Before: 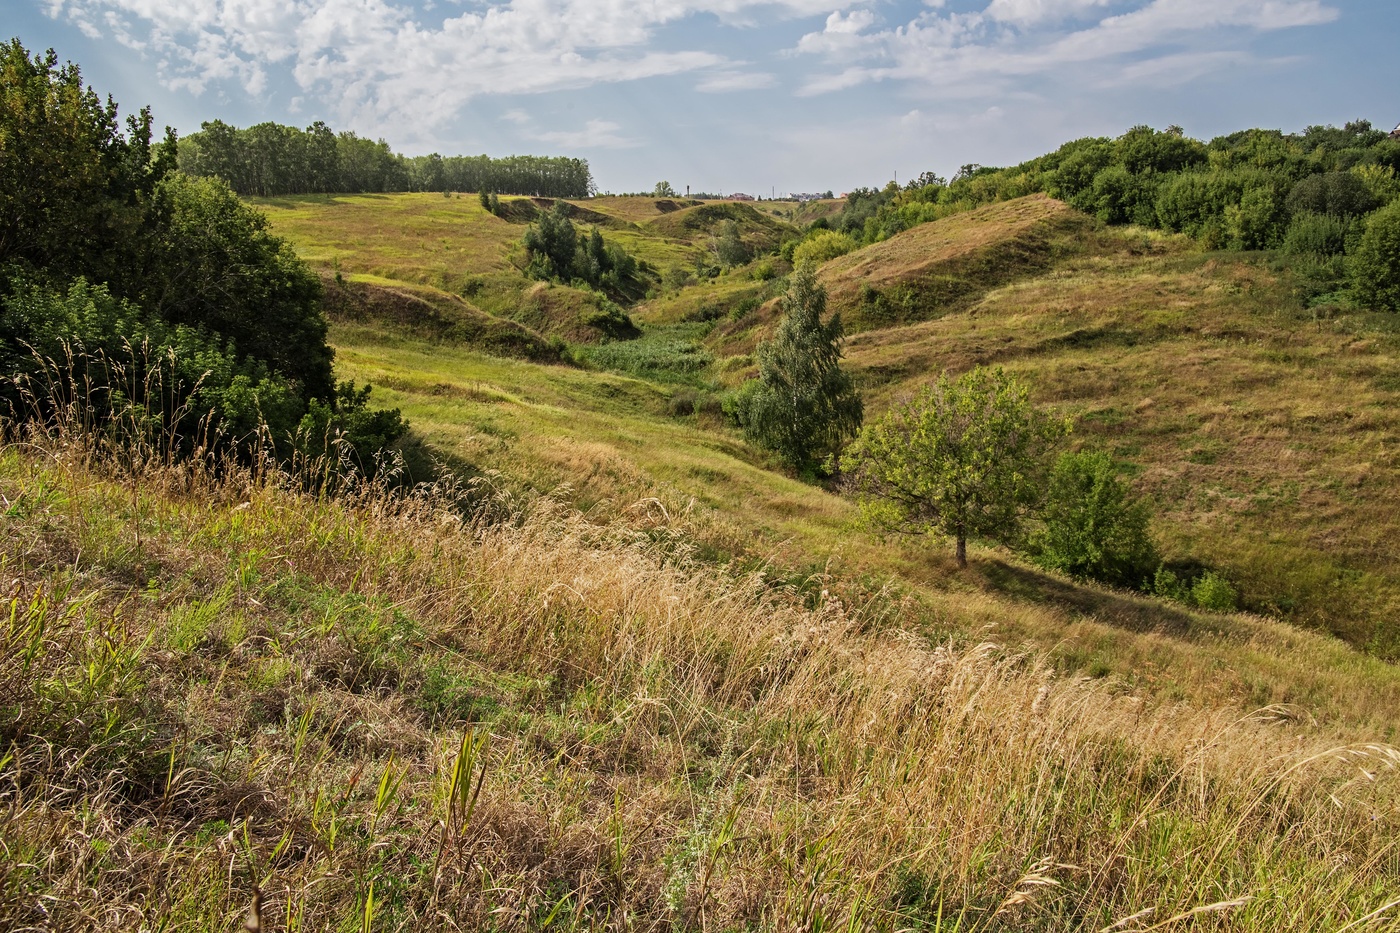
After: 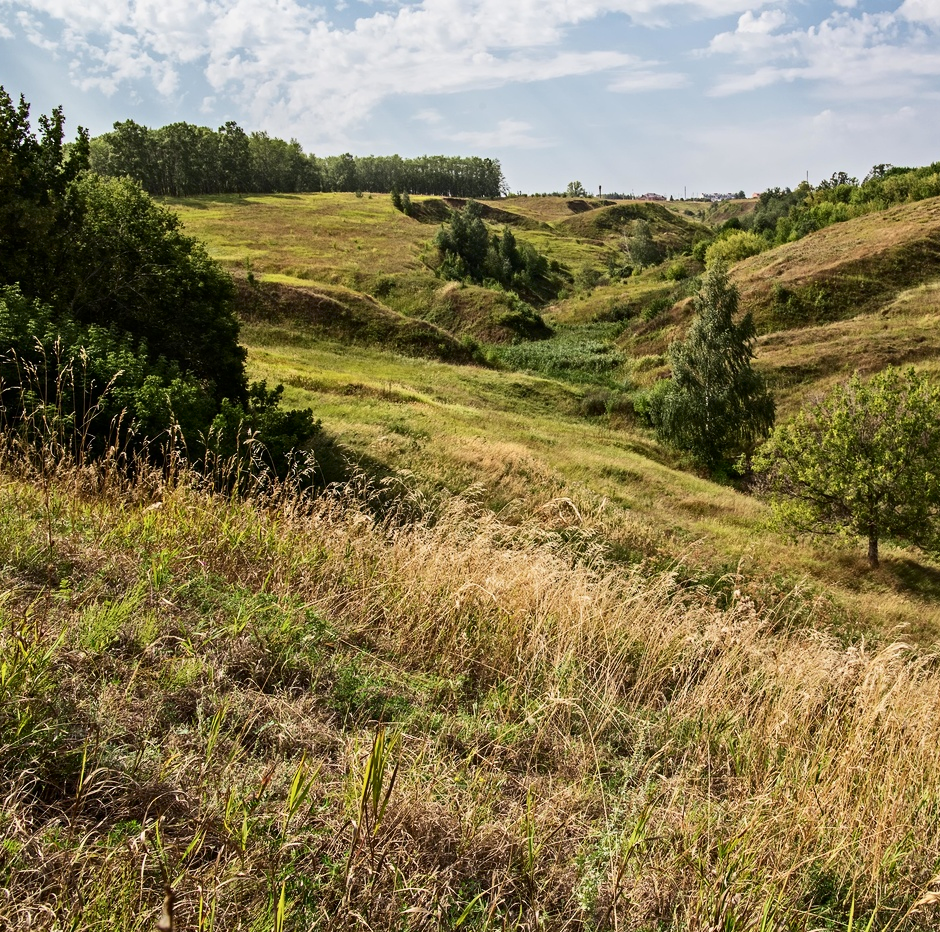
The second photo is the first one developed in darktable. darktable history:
contrast brightness saturation: contrast 0.22
crop and rotate: left 6.344%, right 26.465%
